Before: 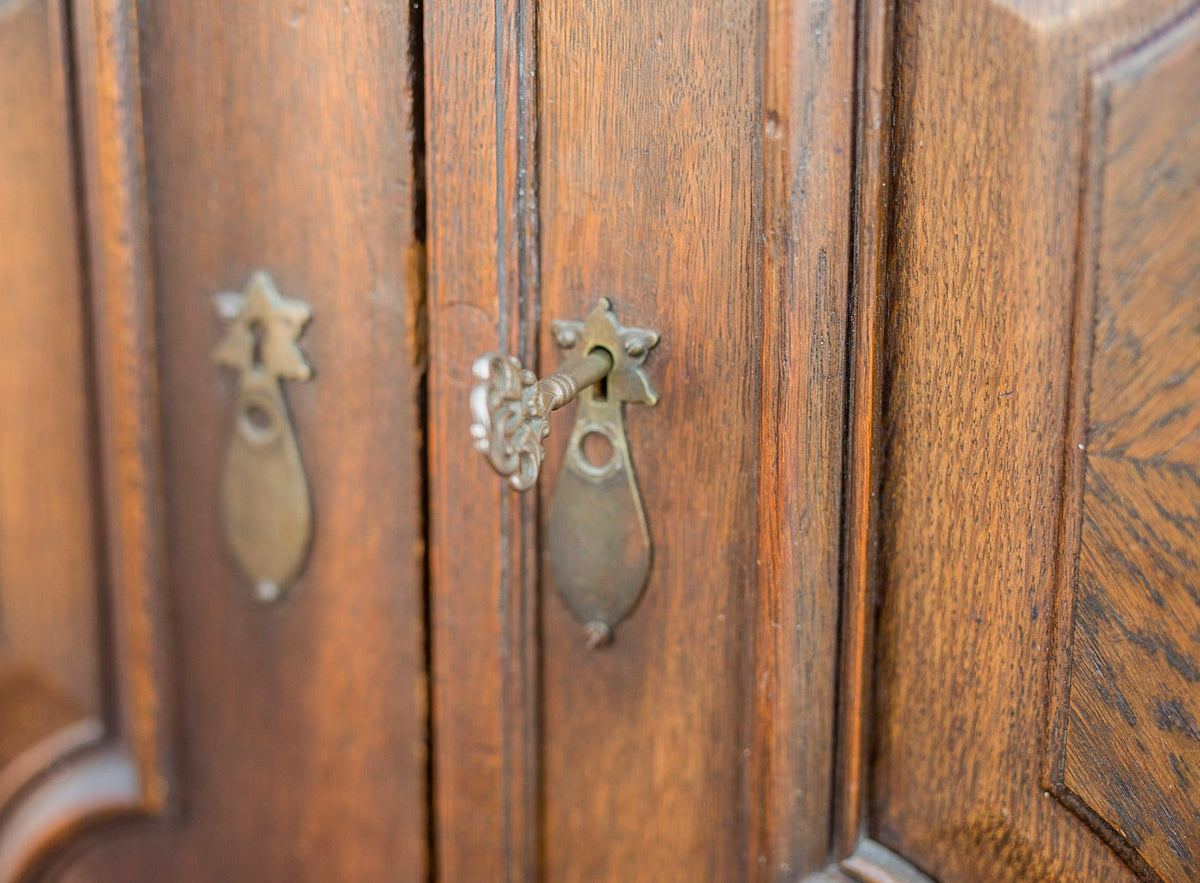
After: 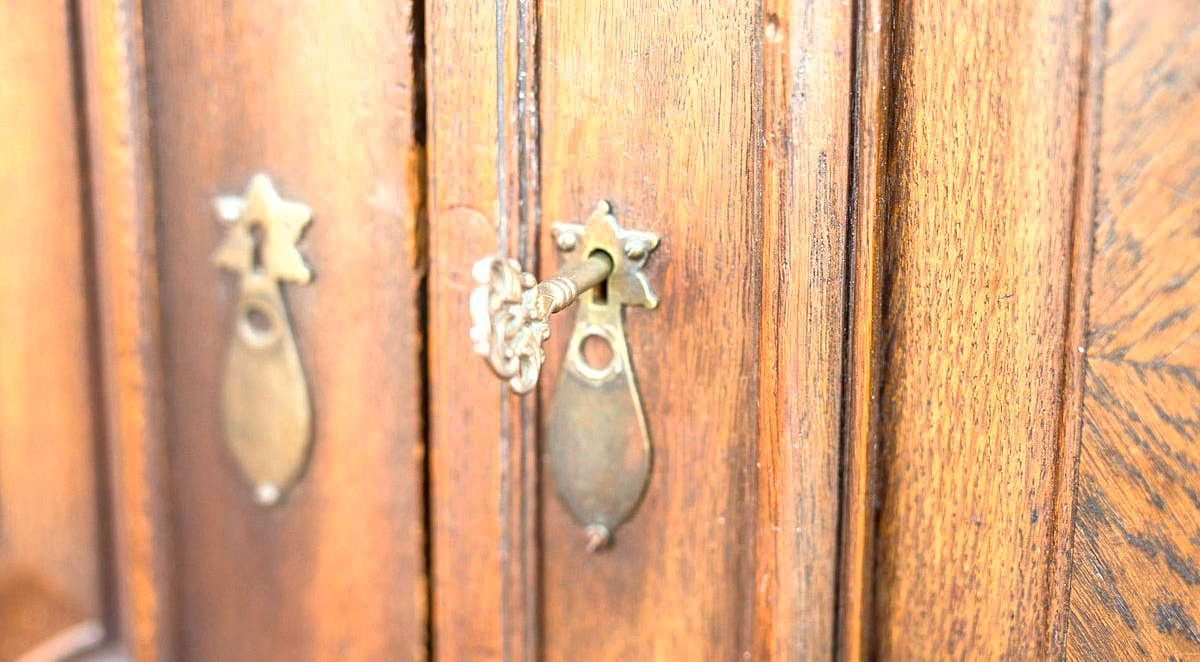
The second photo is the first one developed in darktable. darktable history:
exposure: exposure 1.205 EV, compensate exposure bias true, compensate highlight preservation false
shadows and highlights: shadows 37.75, highlights -28.19, soften with gaussian
crop: top 11.028%, bottom 13.95%
